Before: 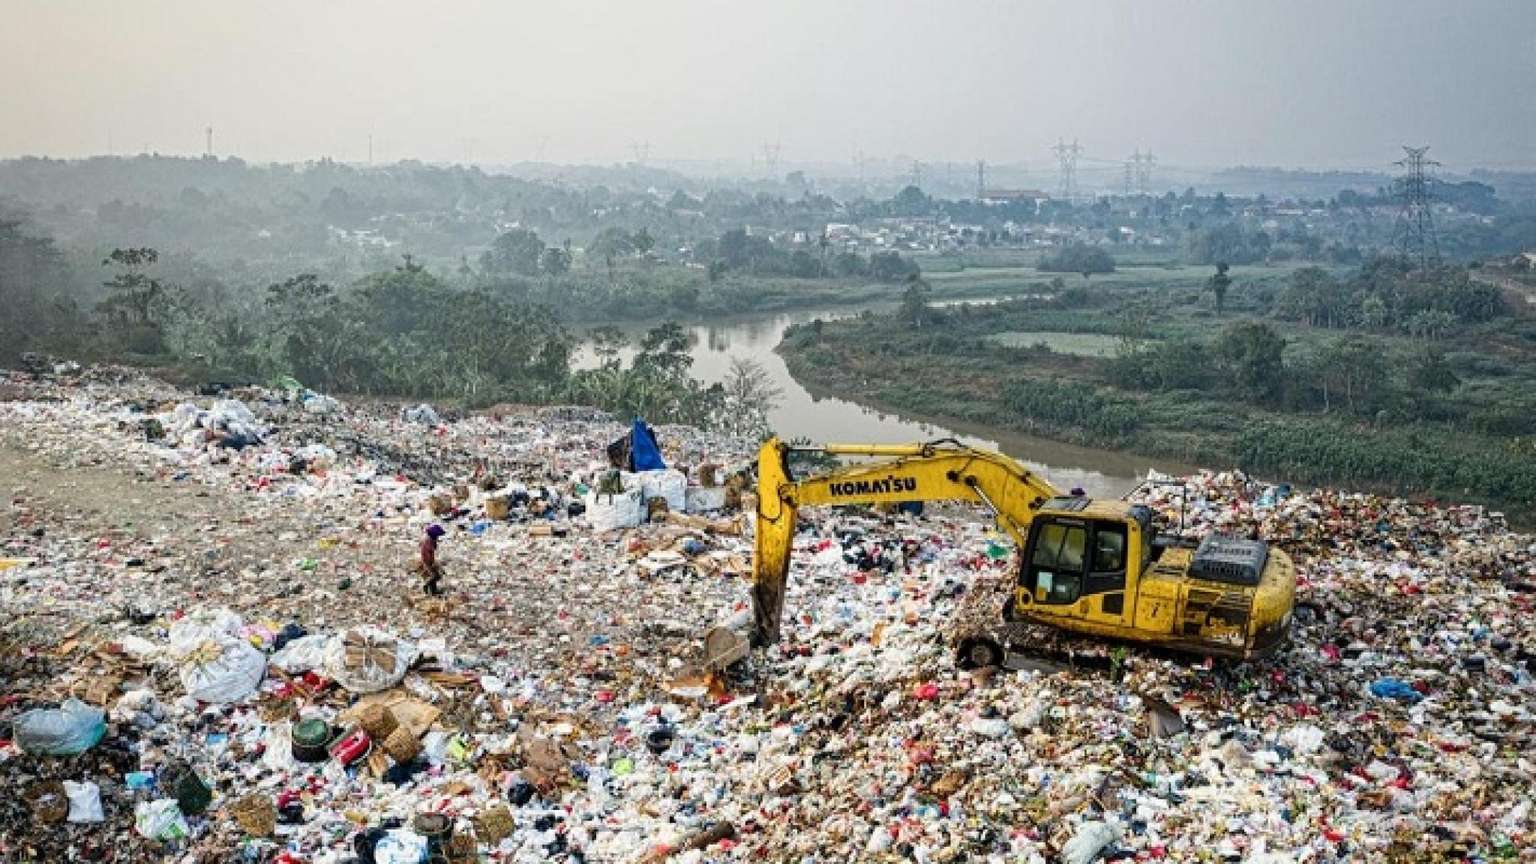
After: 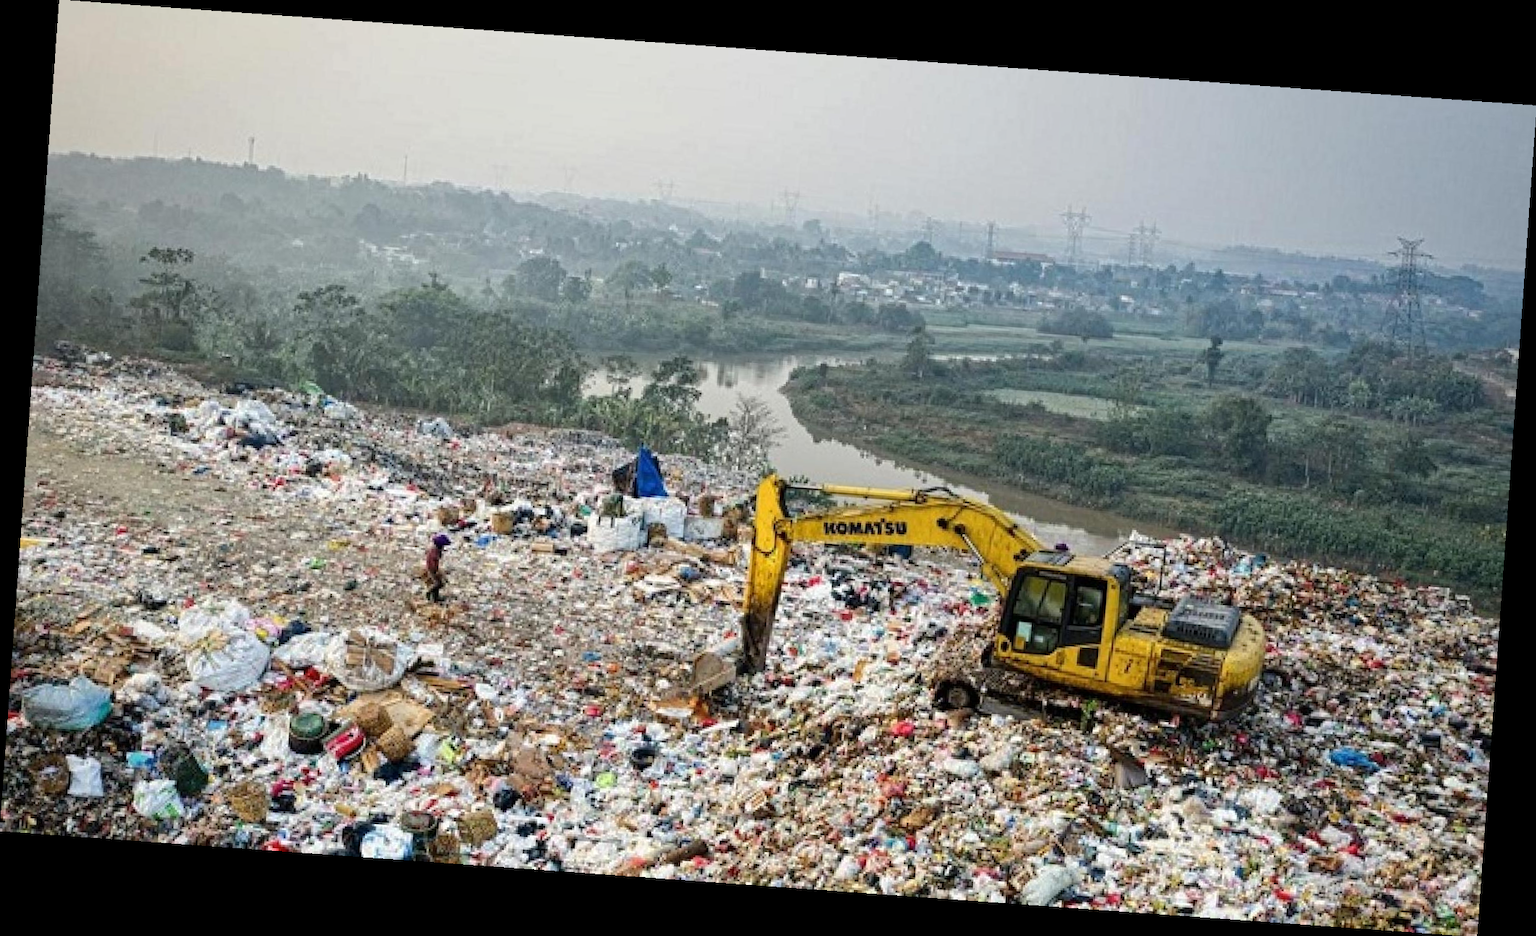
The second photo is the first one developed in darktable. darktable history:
shadows and highlights: shadows 10, white point adjustment 1, highlights -40
rotate and perspective: rotation 4.1°, automatic cropping off
exposure: compensate exposure bias true, compensate highlight preservation false
